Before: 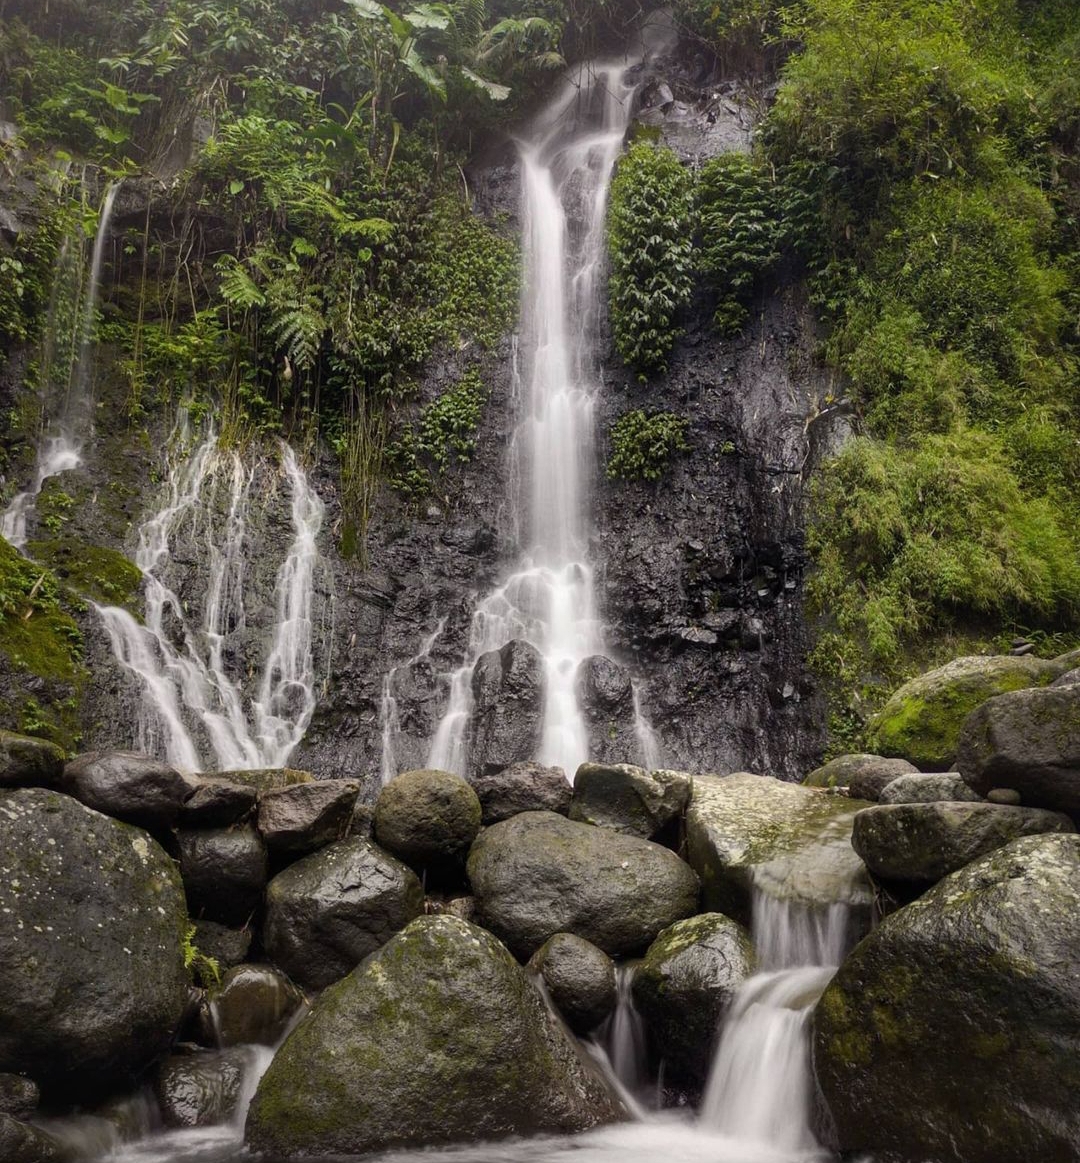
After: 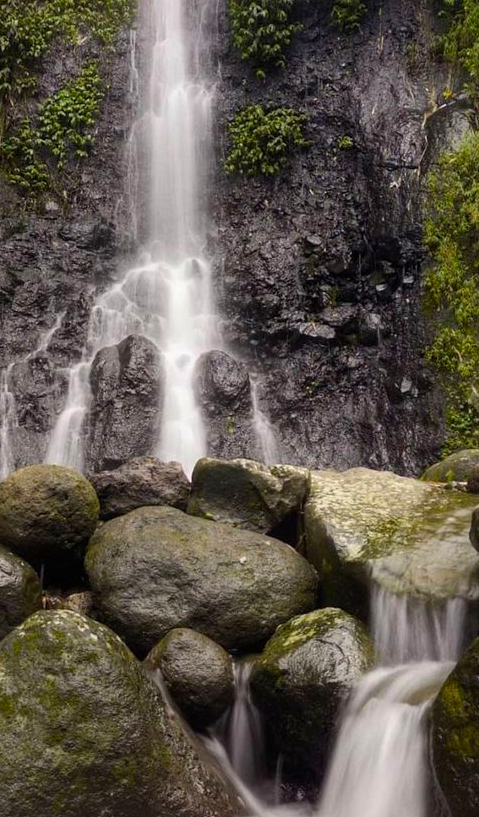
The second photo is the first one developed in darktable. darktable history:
color balance rgb: perceptual saturation grading › global saturation 20%, global vibrance 20%
crop: left 35.432%, top 26.233%, right 20.145%, bottom 3.432%
